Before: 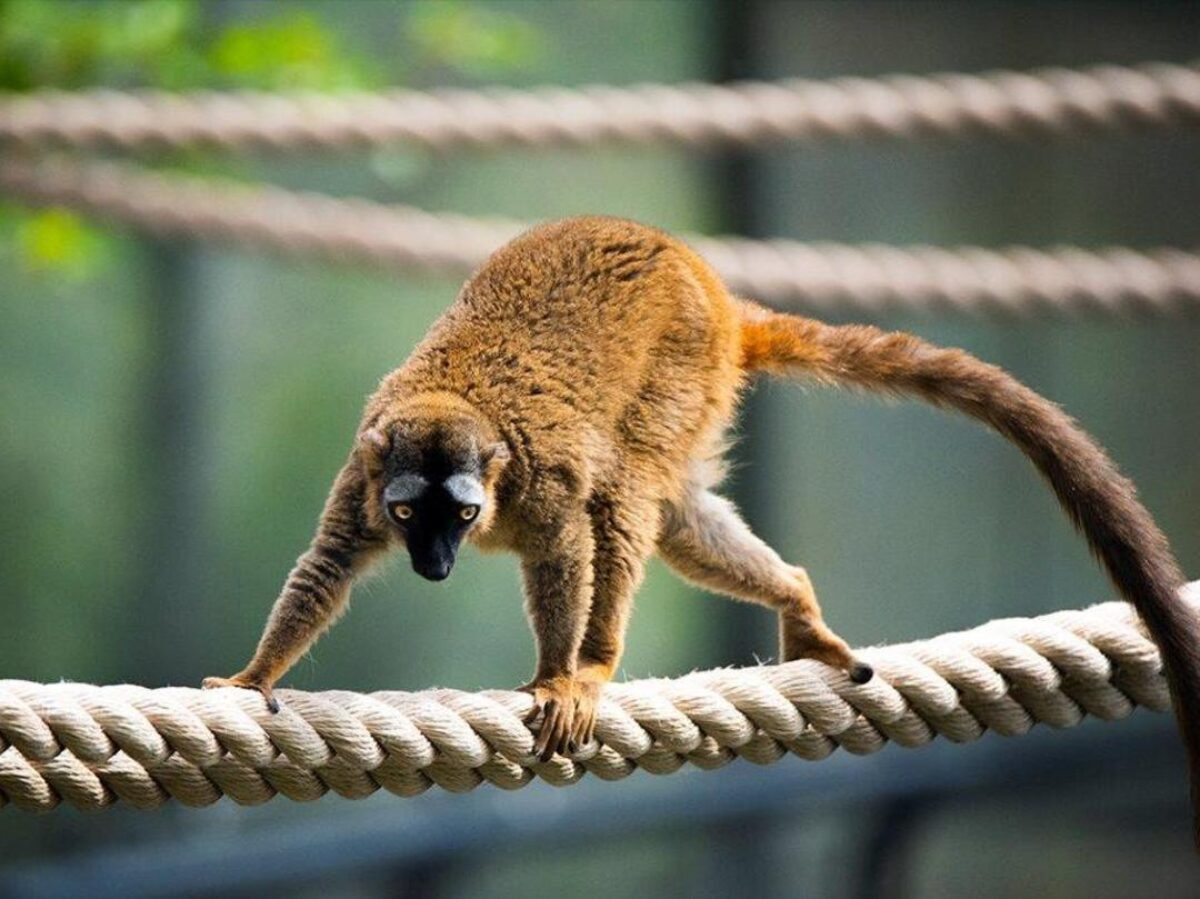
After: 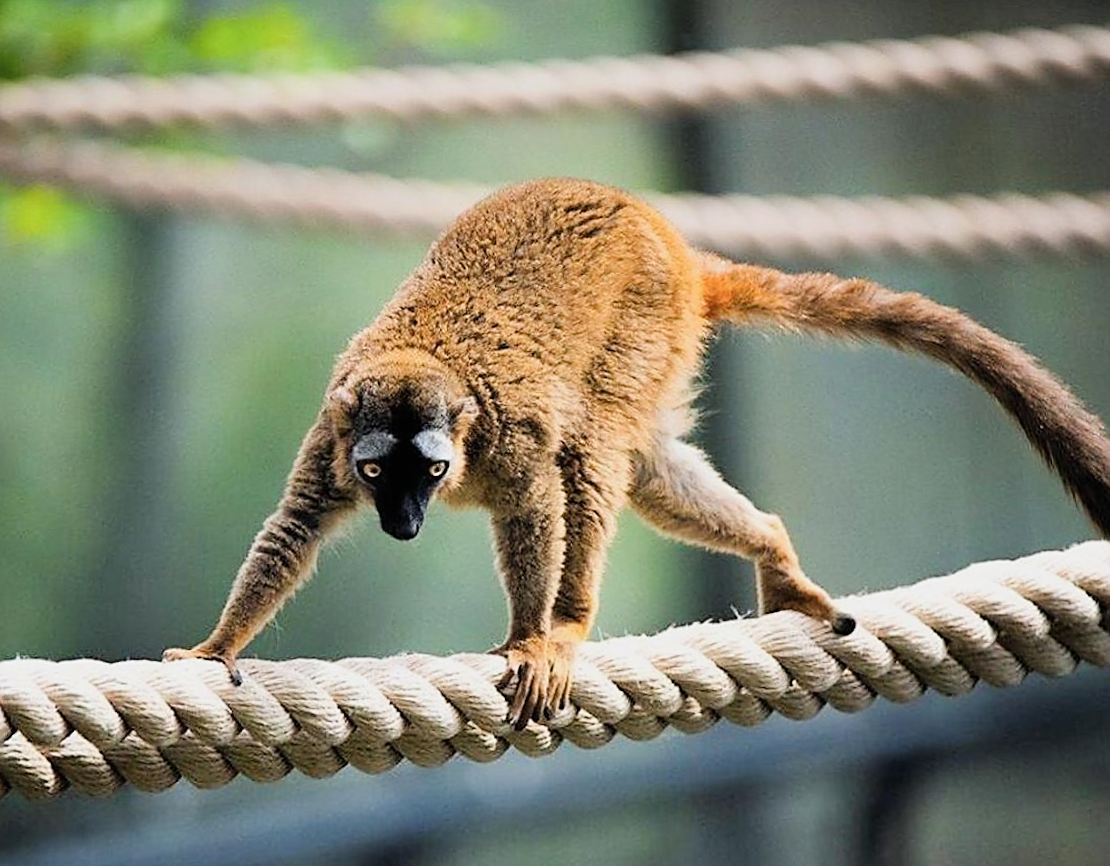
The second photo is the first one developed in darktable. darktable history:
rotate and perspective: rotation -1.68°, lens shift (vertical) -0.146, crop left 0.049, crop right 0.912, crop top 0.032, crop bottom 0.96
filmic rgb: white relative exposure 3.9 EV, hardness 4.26
exposure: black level correction -0.002, exposure 0.54 EV, compensate highlight preservation false
tone equalizer: on, module defaults
contrast brightness saturation: contrast 0.01, saturation -0.05
sharpen: radius 1.4, amount 1.25, threshold 0.7
